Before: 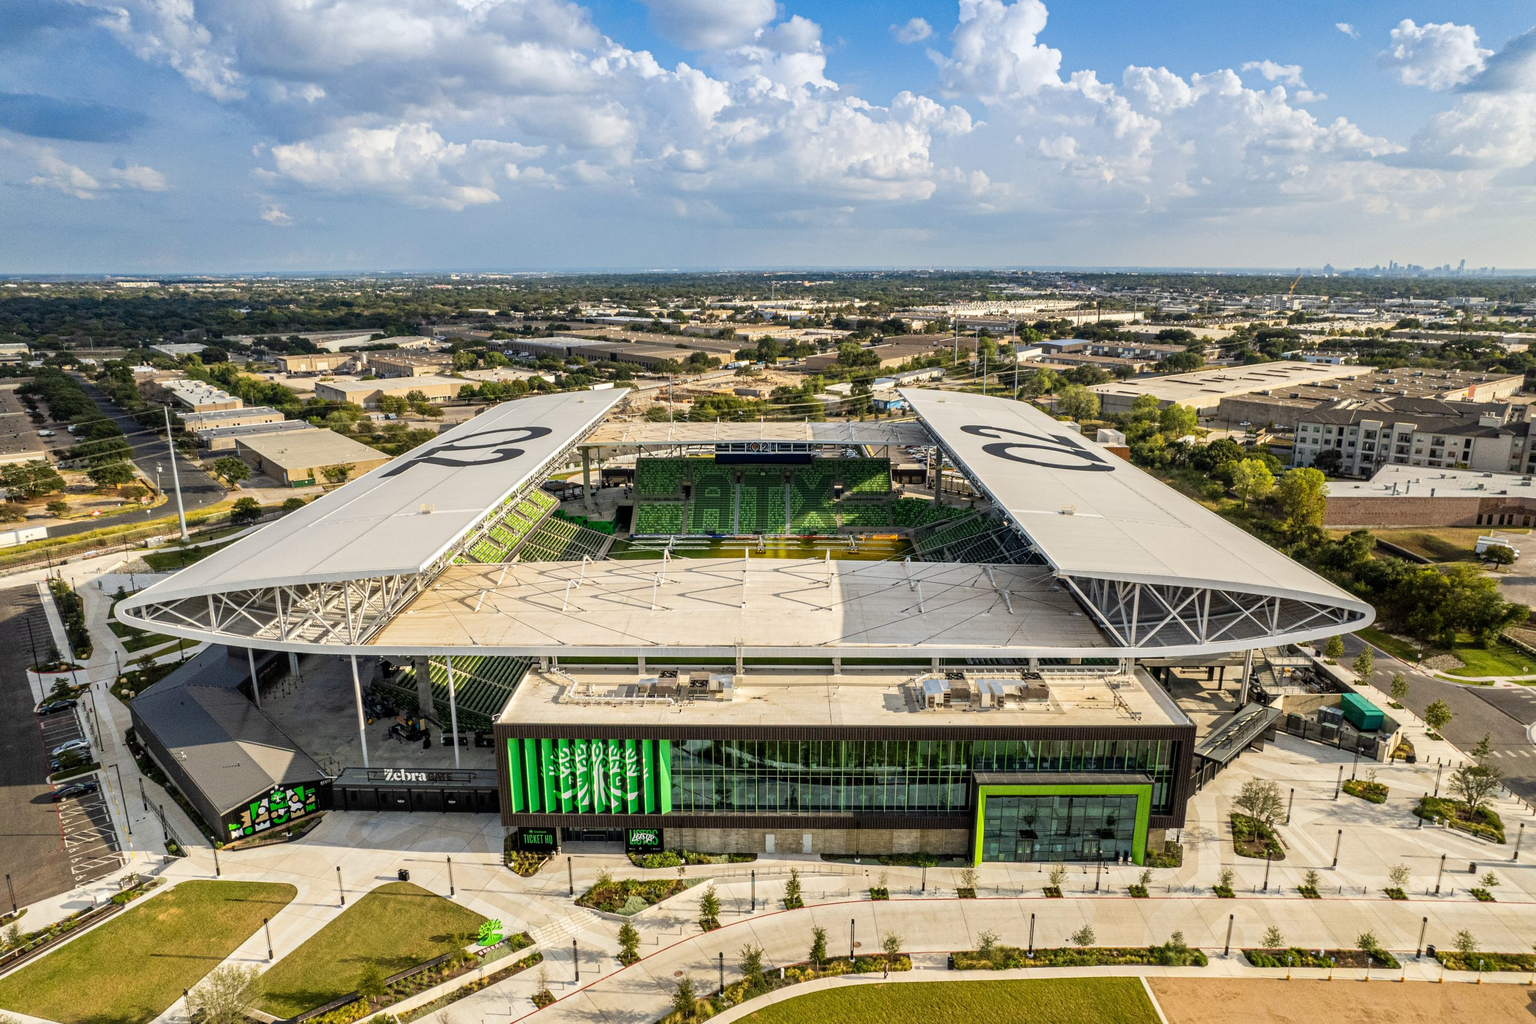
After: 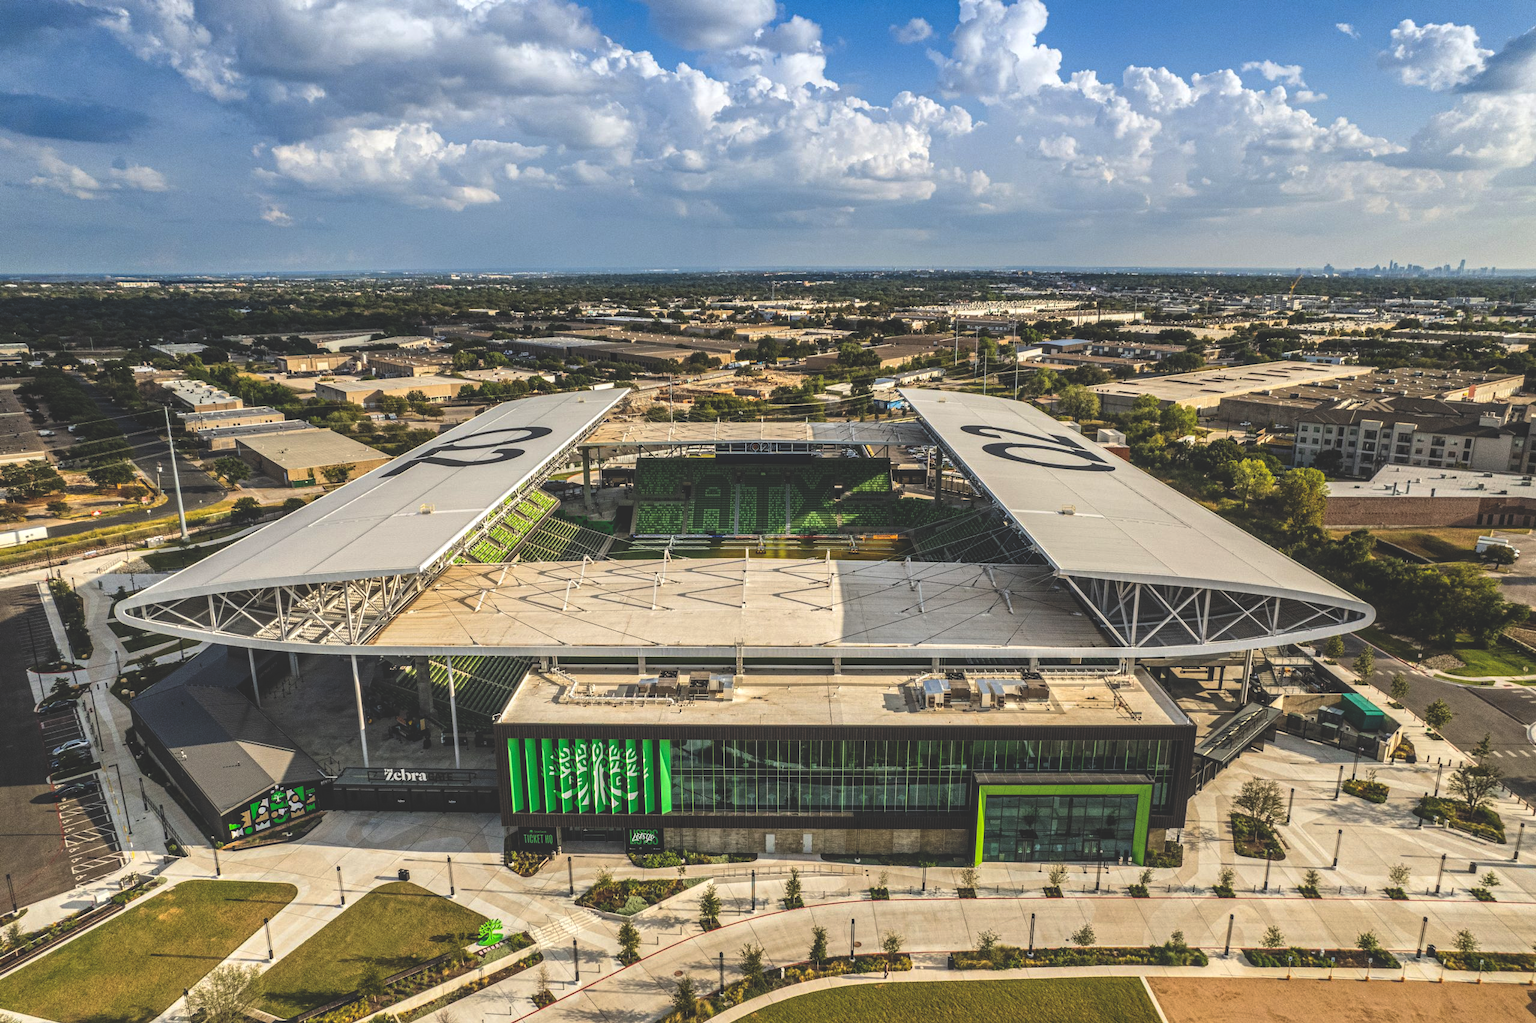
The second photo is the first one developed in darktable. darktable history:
rgb curve: curves: ch0 [(0, 0.186) (0.314, 0.284) (0.775, 0.708) (1, 1)], compensate middle gray true, preserve colors none
local contrast: on, module defaults
